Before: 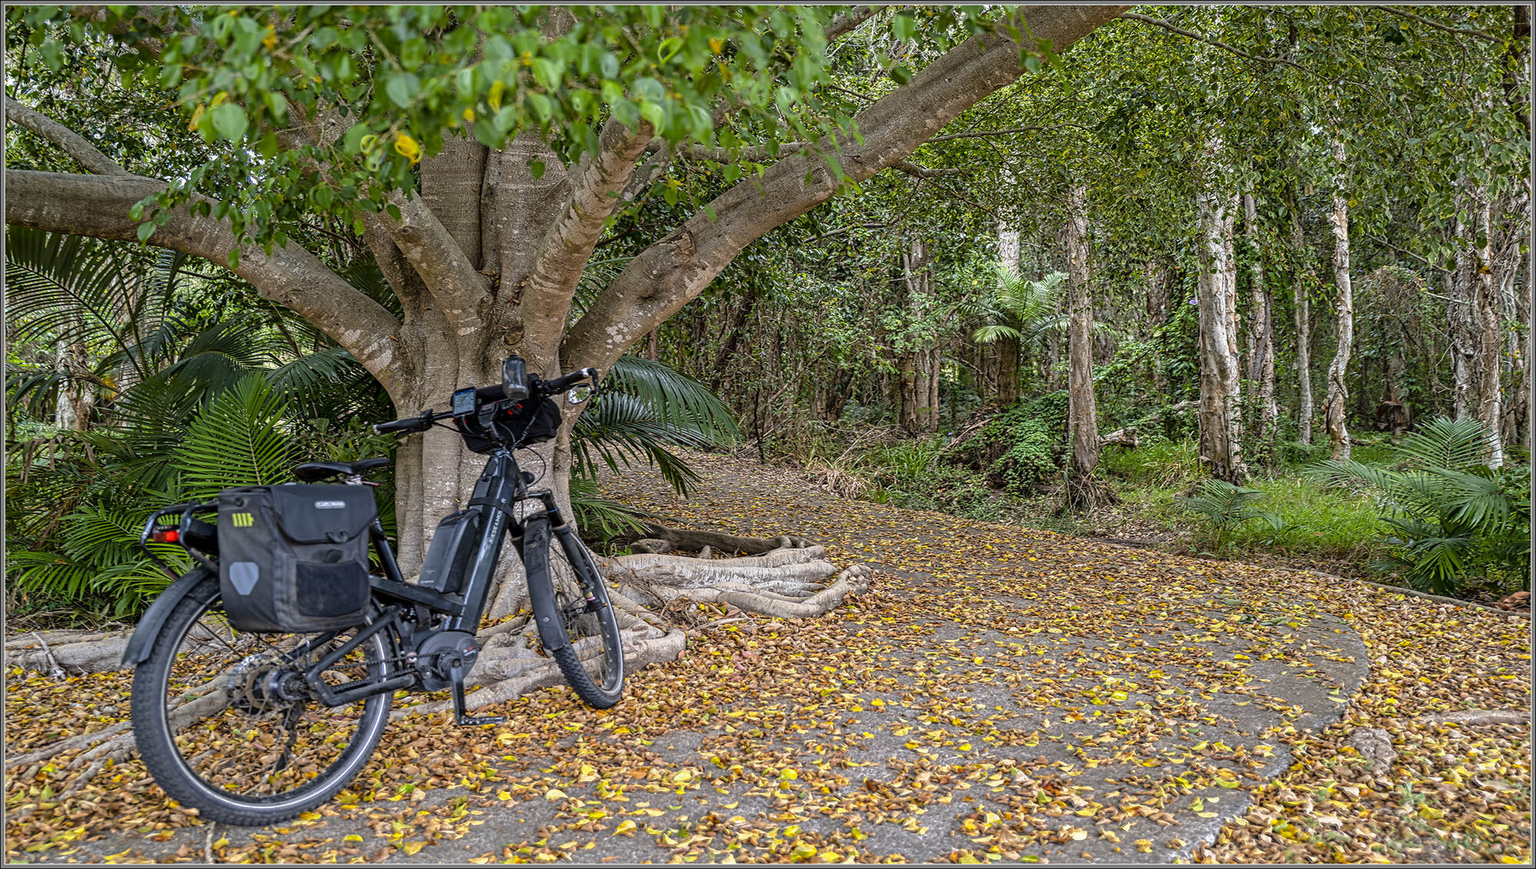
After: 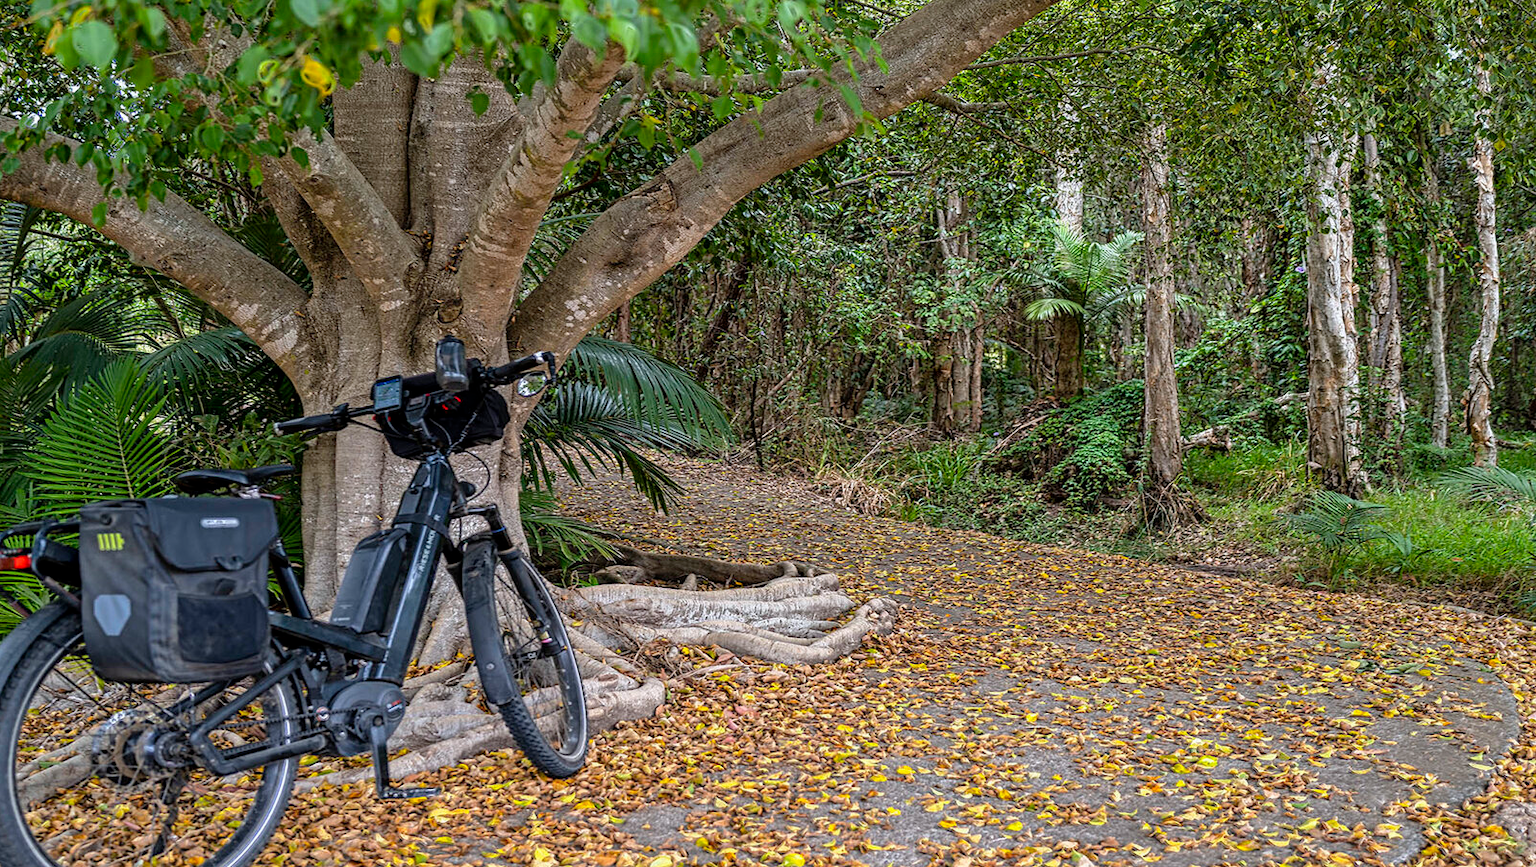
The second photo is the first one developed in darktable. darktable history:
crop and rotate: left 10.071%, top 10.071%, right 10.02%, bottom 10.02%
white balance: red 0.988, blue 1.017
